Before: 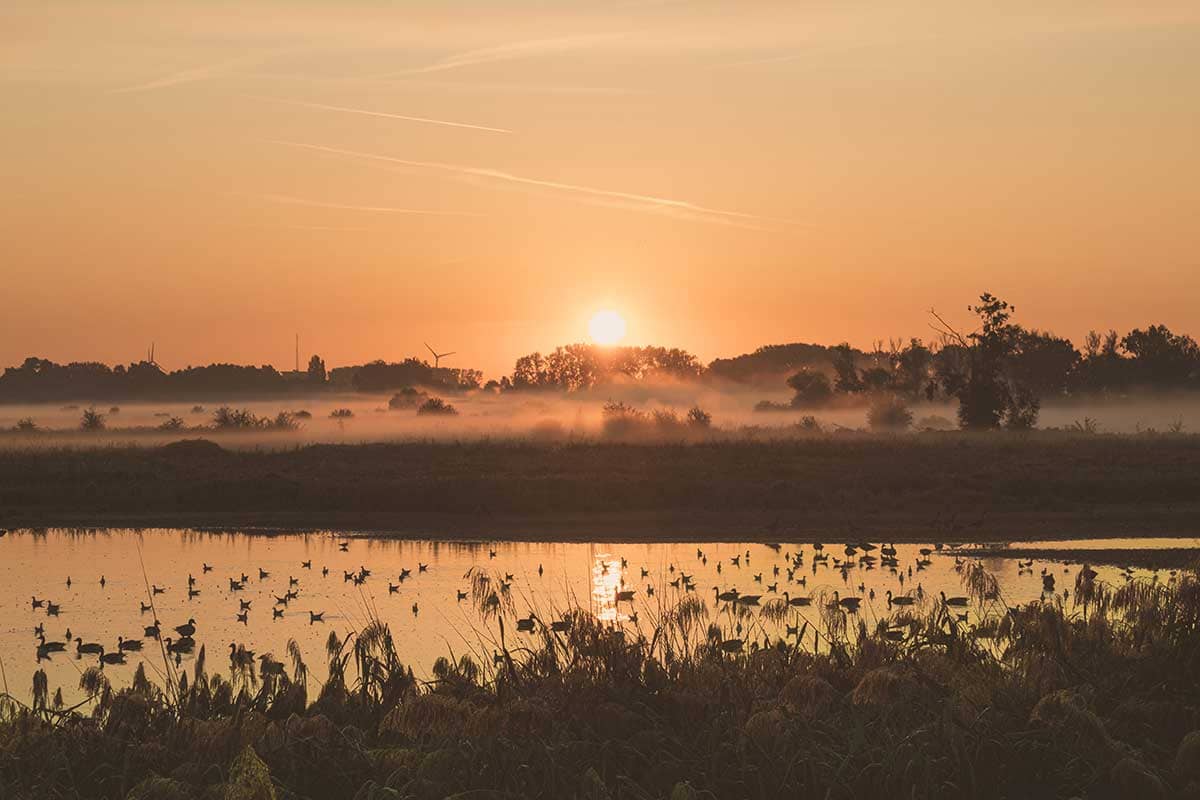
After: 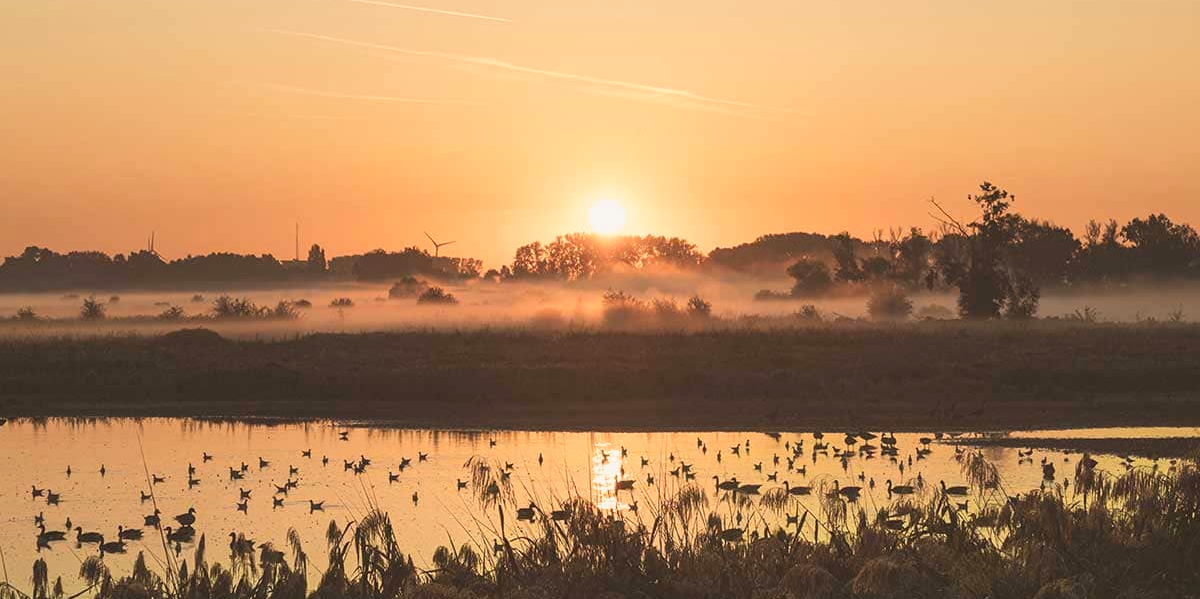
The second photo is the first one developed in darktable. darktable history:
crop: top 13.95%, bottom 11.153%
base curve: curves: ch0 [(0, 0) (0.666, 0.806) (1, 1)], exposure shift 0.568, preserve colors none
